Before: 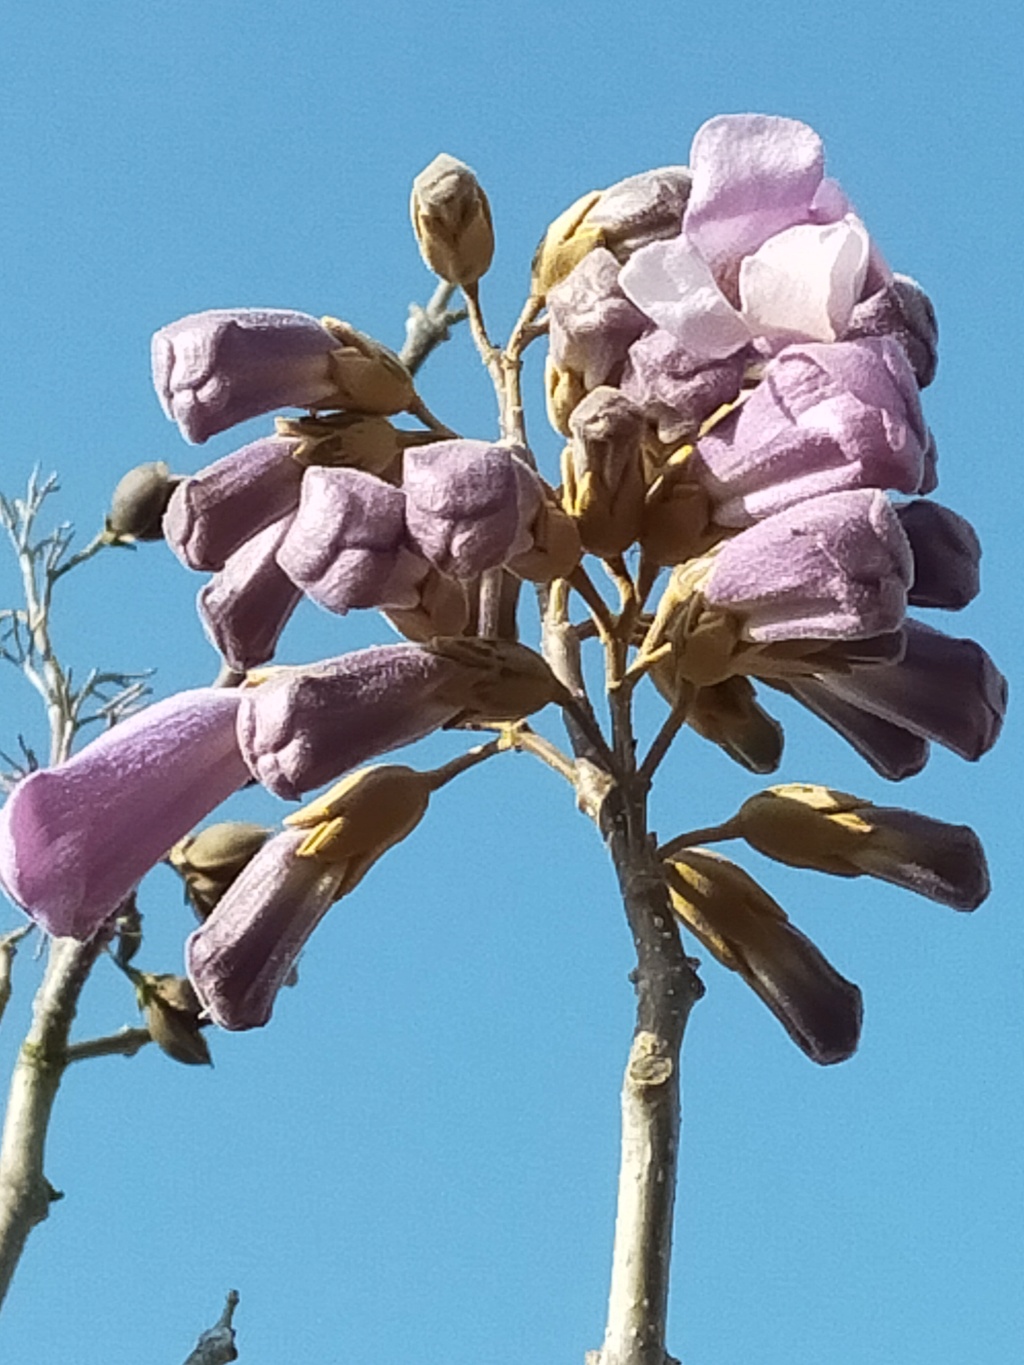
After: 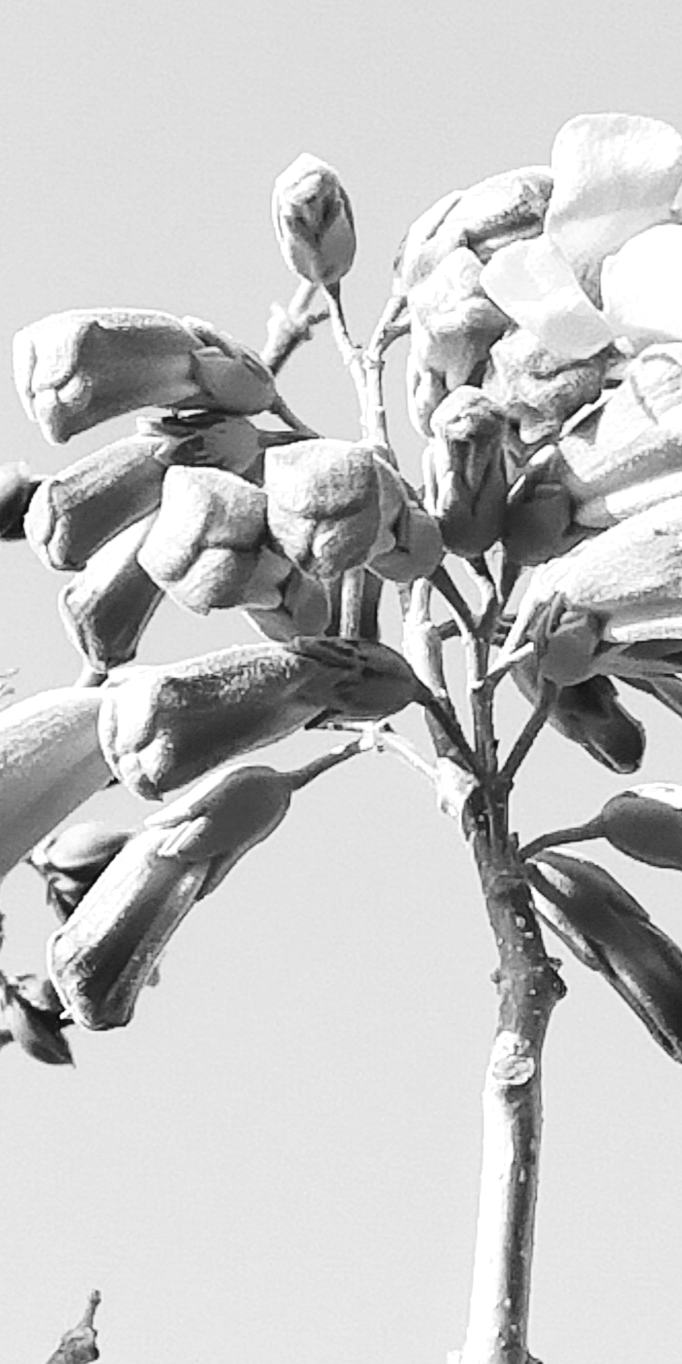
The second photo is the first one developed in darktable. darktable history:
monochrome: a -92.57, b 58.91
base curve: curves: ch0 [(0, 0) (0.036, 0.025) (0.121, 0.166) (0.206, 0.329) (0.605, 0.79) (1, 1)], preserve colors none
crop and rotate: left 13.537%, right 19.796%
color correction: highlights a* -3.28, highlights b* -6.24, shadows a* 3.1, shadows b* 5.19
exposure: black level correction 0, exposure 1.1 EV, compensate highlight preservation false
